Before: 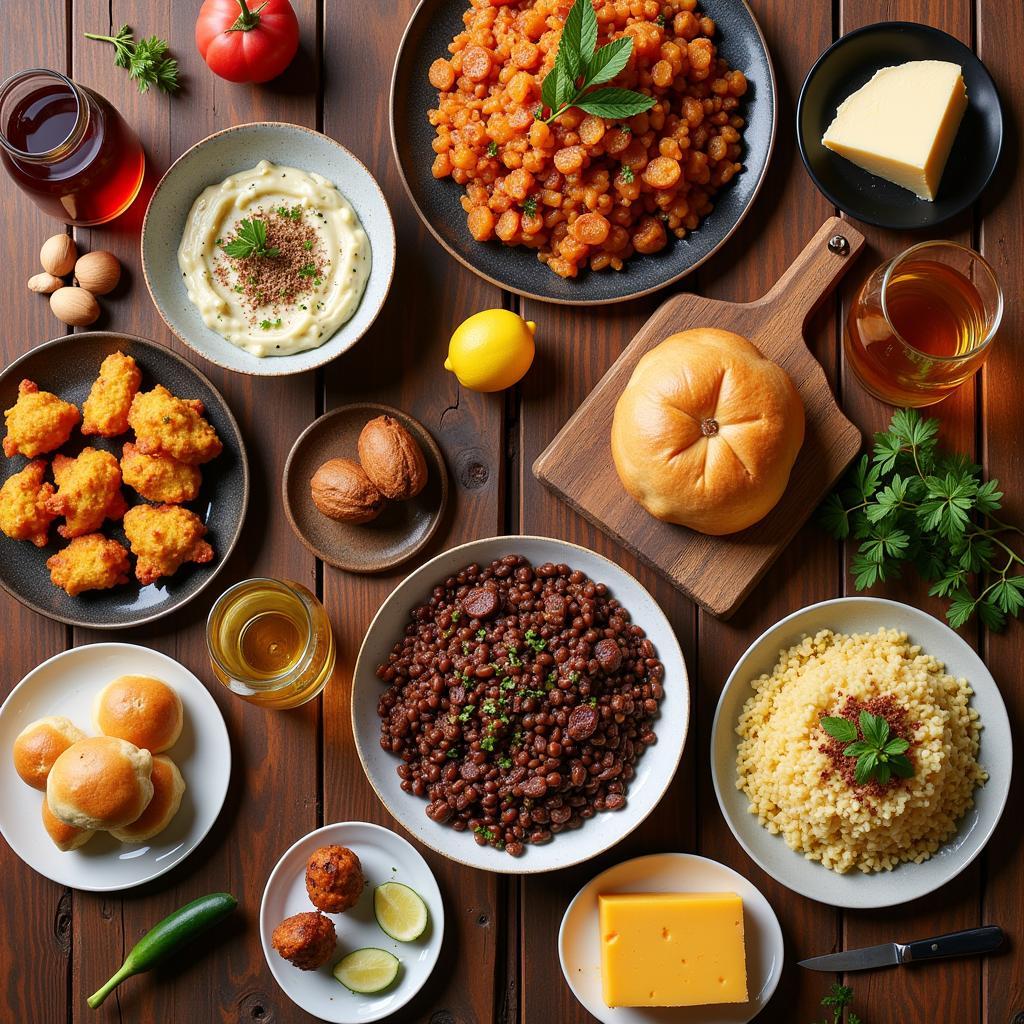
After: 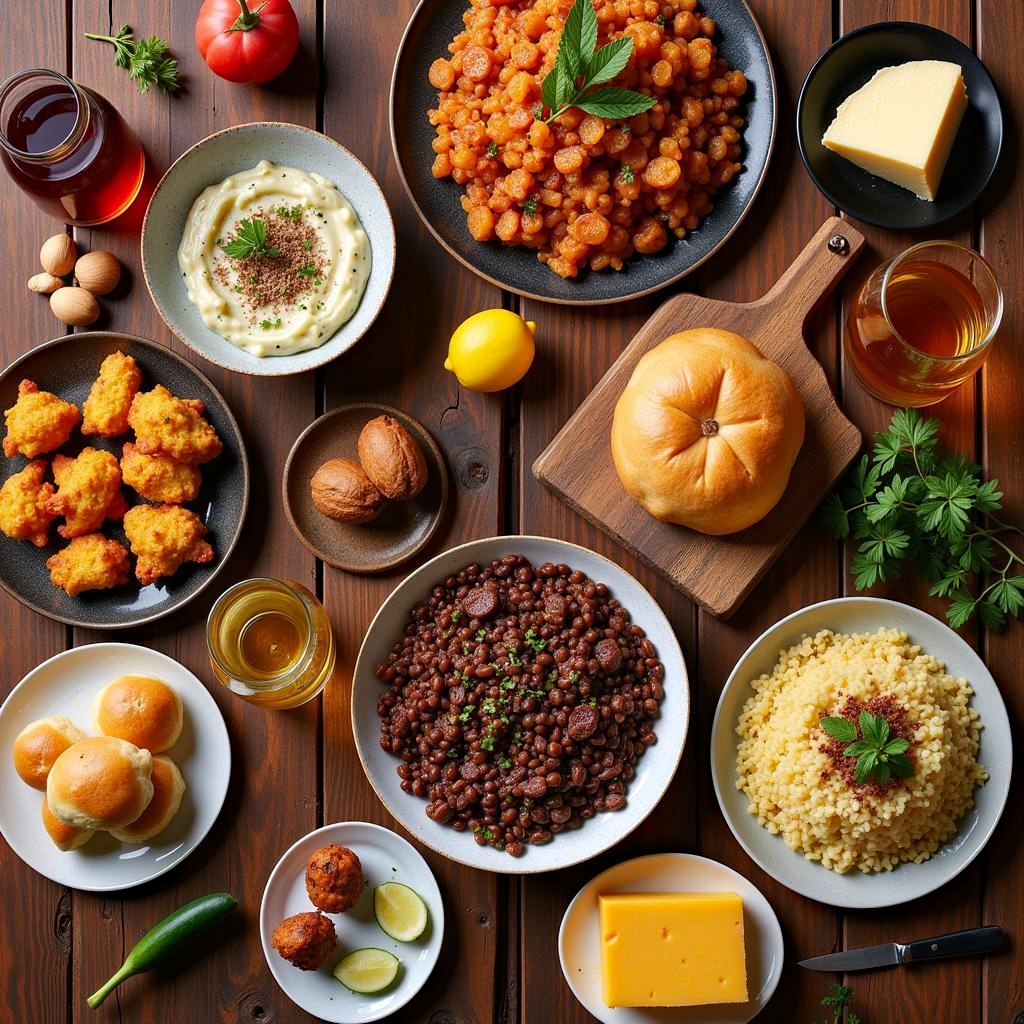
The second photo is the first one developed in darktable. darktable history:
tone equalizer: edges refinement/feathering 500, mask exposure compensation -1.57 EV, preserve details no
haze removal: compatibility mode true, adaptive false
